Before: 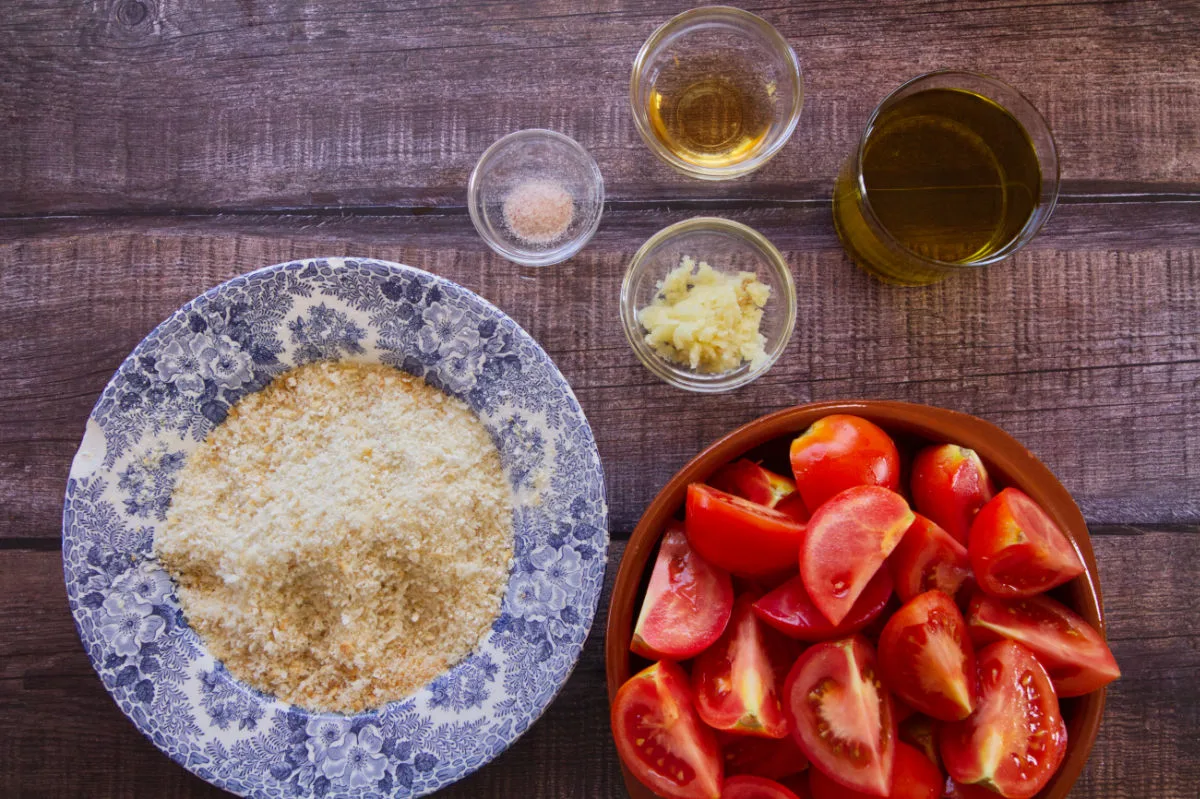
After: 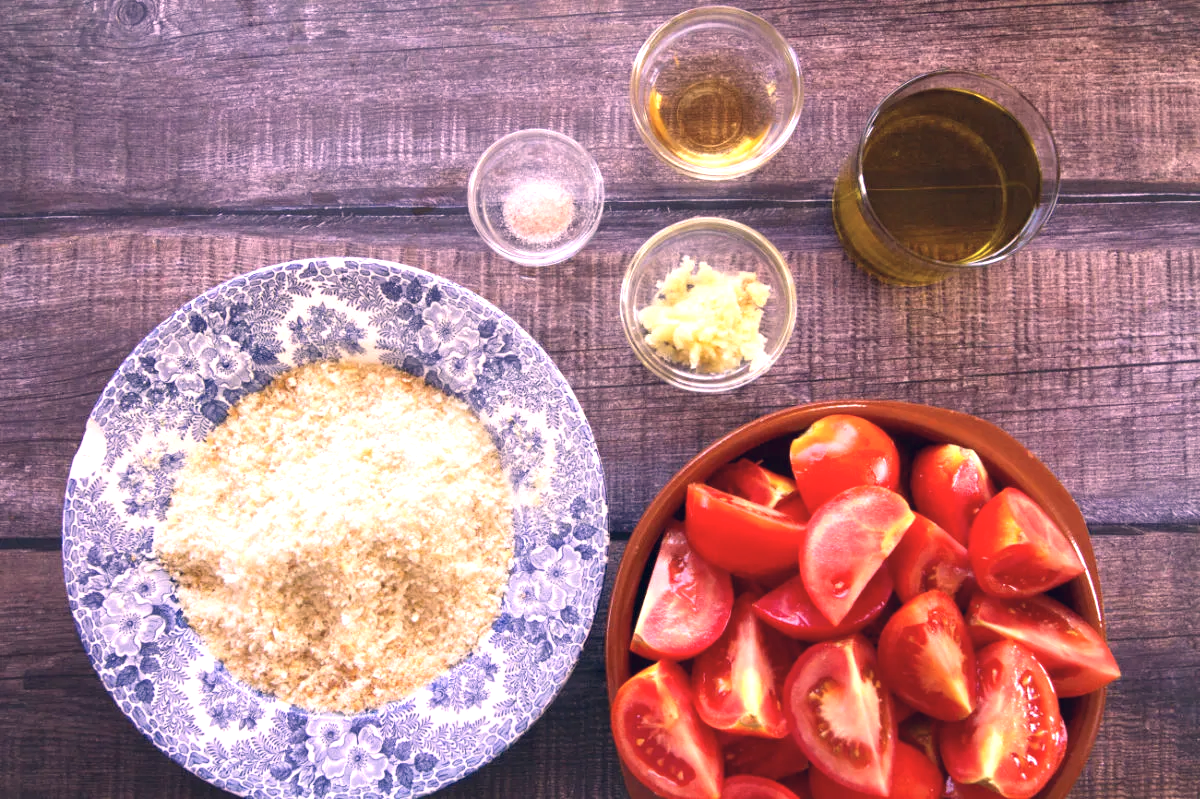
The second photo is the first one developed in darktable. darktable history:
exposure: black level correction 0, exposure 1.1 EV, compensate exposure bias true, compensate highlight preservation false
color correction: highlights a* 14.46, highlights b* 5.85, shadows a* -5.53, shadows b* -15.24, saturation 0.85
